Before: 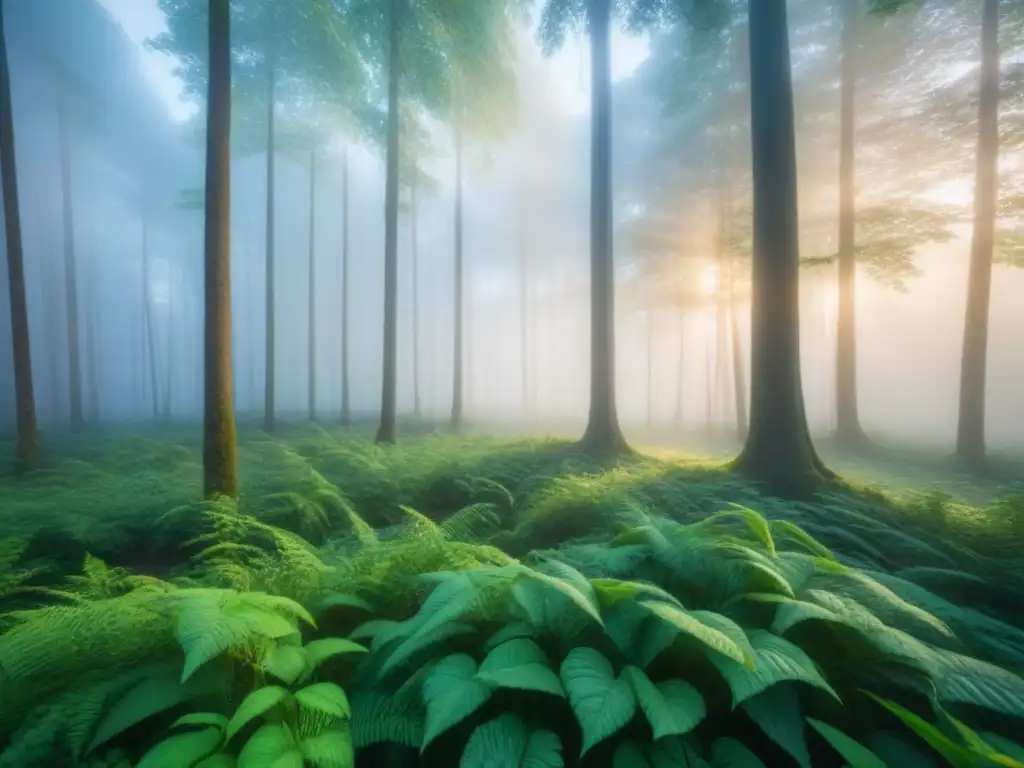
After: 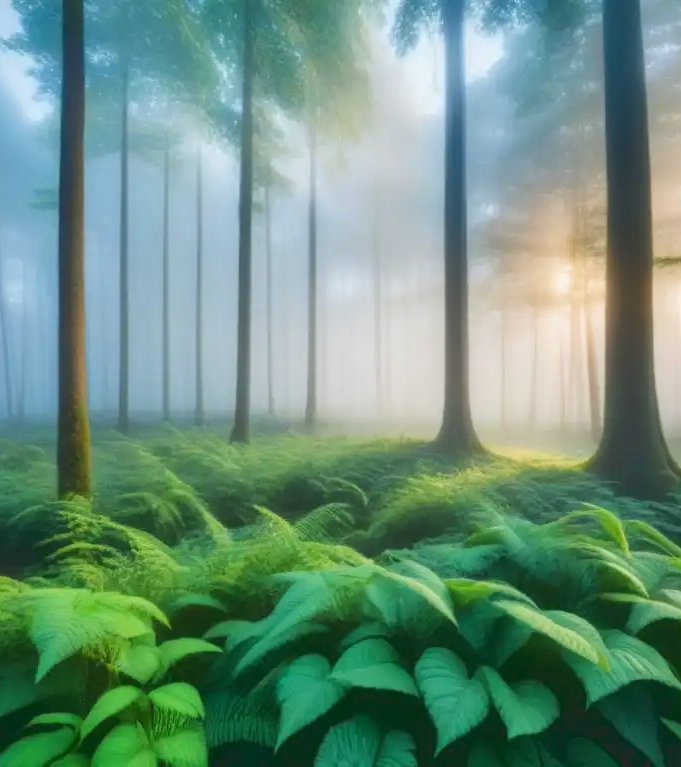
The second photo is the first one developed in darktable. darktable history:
shadows and highlights: shadows 30.61, highlights -63.06, soften with gaussian
tone curve: curves: ch0 [(0, 0) (0.003, 0.139) (0.011, 0.14) (0.025, 0.138) (0.044, 0.14) (0.069, 0.149) (0.1, 0.161) (0.136, 0.179) (0.177, 0.203) (0.224, 0.245) (0.277, 0.302) (0.335, 0.382) (0.399, 0.461) (0.468, 0.546) (0.543, 0.614) (0.623, 0.687) (0.709, 0.758) (0.801, 0.84) (0.898, 0.912) (1, 1)], color space Lab, linked channels, preserve colors none
crop and rotate: left 14.329%, right 19.088%
